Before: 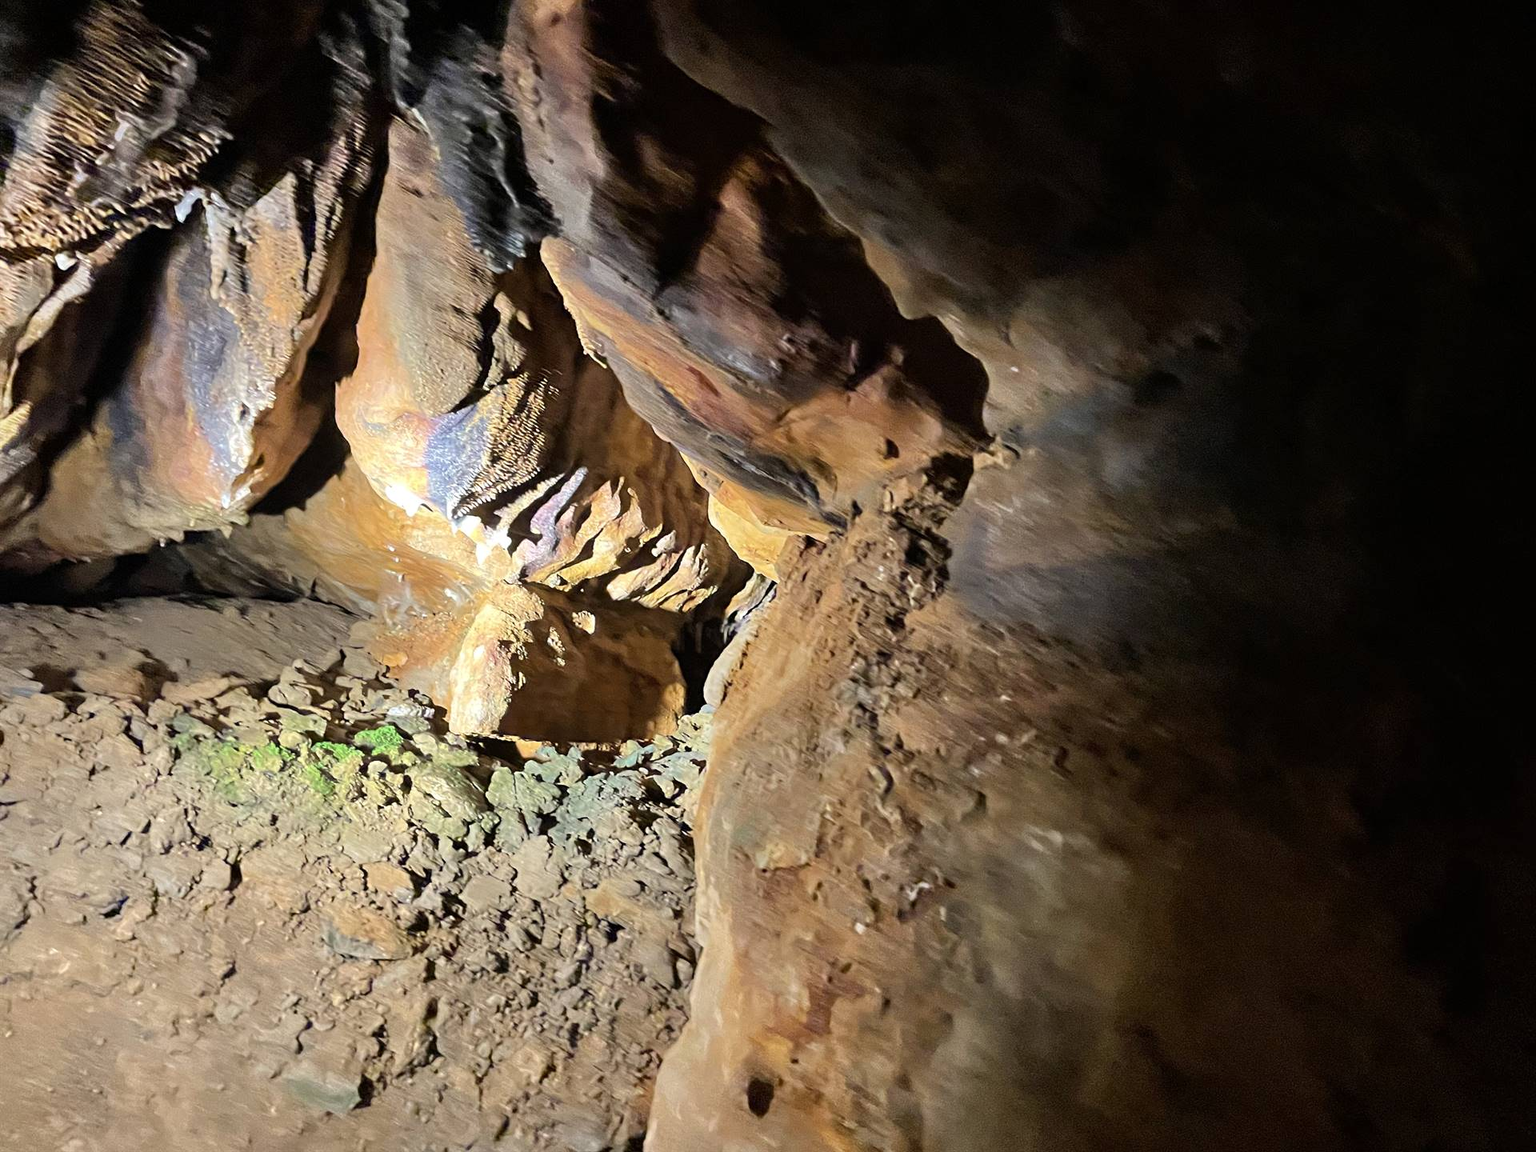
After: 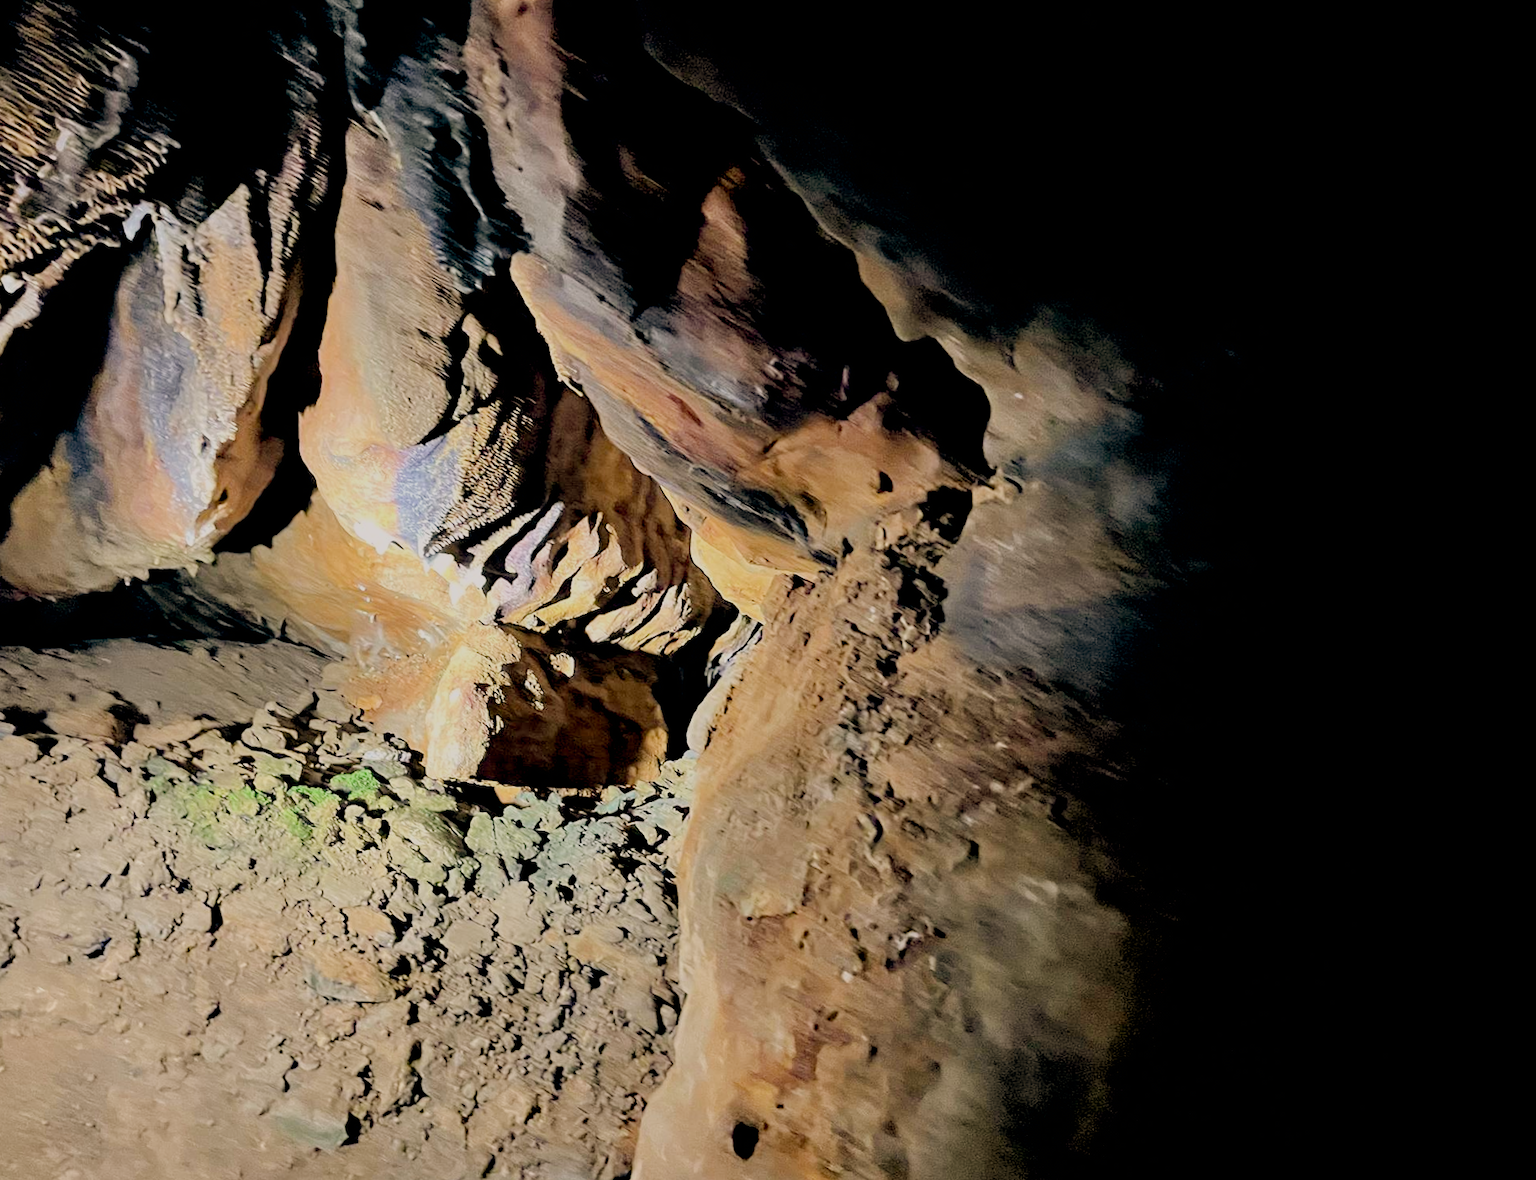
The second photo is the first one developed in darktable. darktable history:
color balance: lift [0.975, 0.993, 1, 1.015], gamma [1.1, 1, 1, 0.945], gain [1, 1.04, 1, 0.95]
rotate and perspective: rotation 0.074°, lens shift (vertical) 0.096, lens shift (horizontal) -0.041, crop left 0.043, crop right 0.952, crop top 0.024, crop bottom 0.979
filmic rgb: black relative exposure -7.65 EV, white relative exposure 4.56 EV, hardness 3.61
